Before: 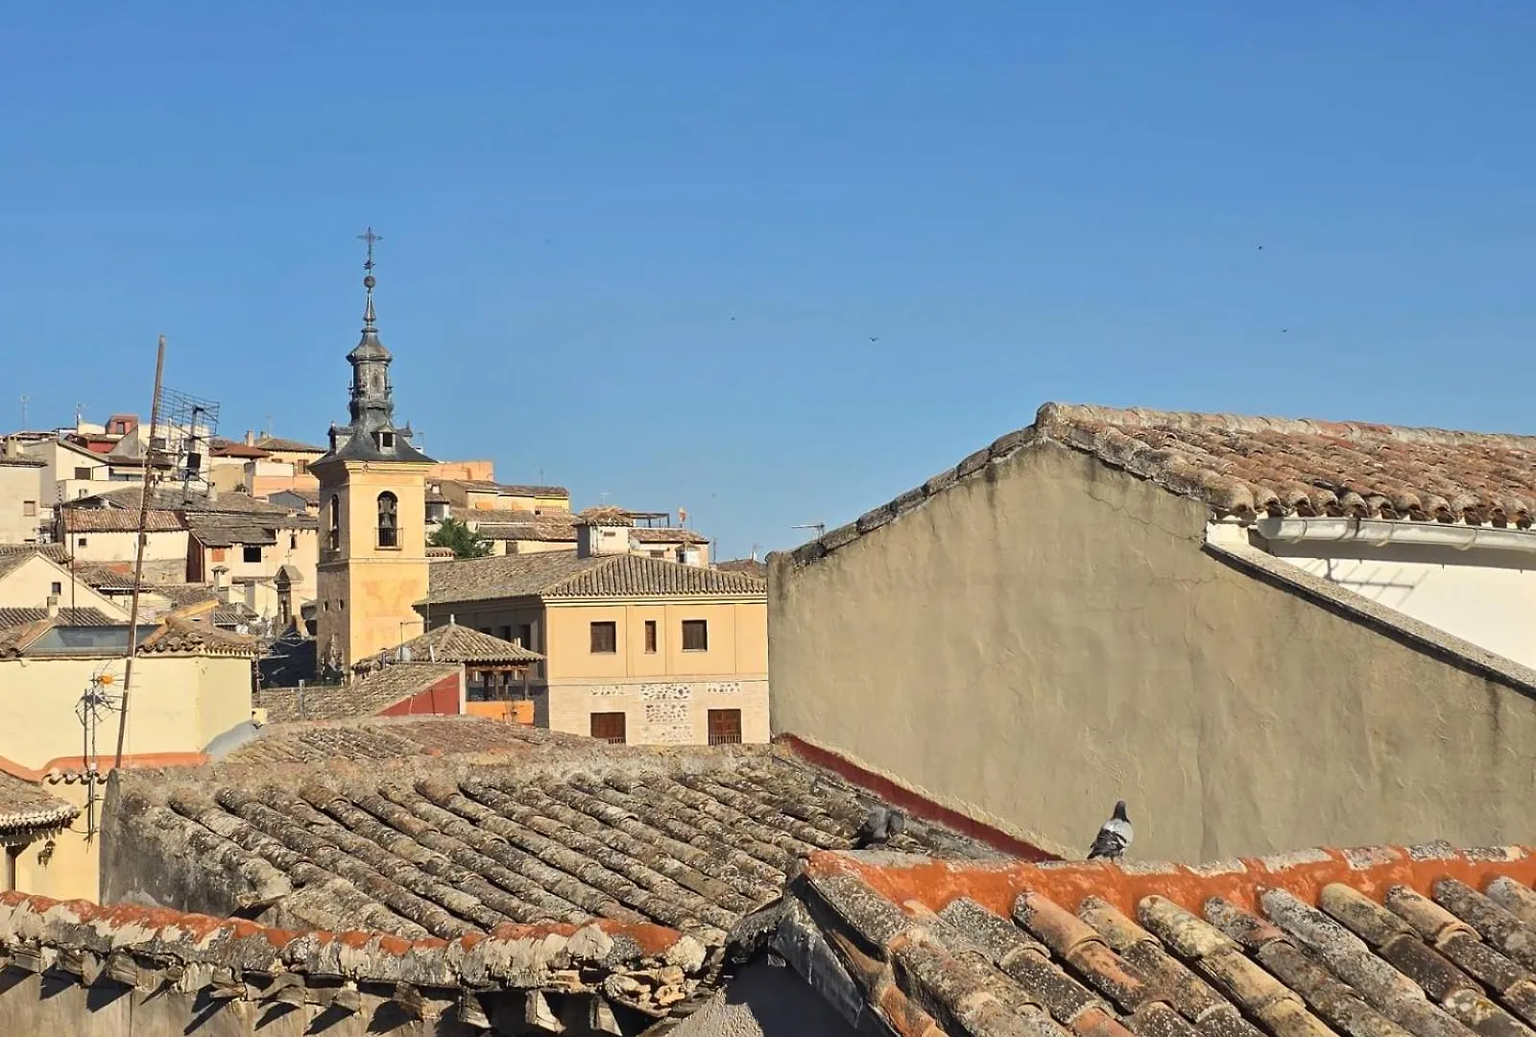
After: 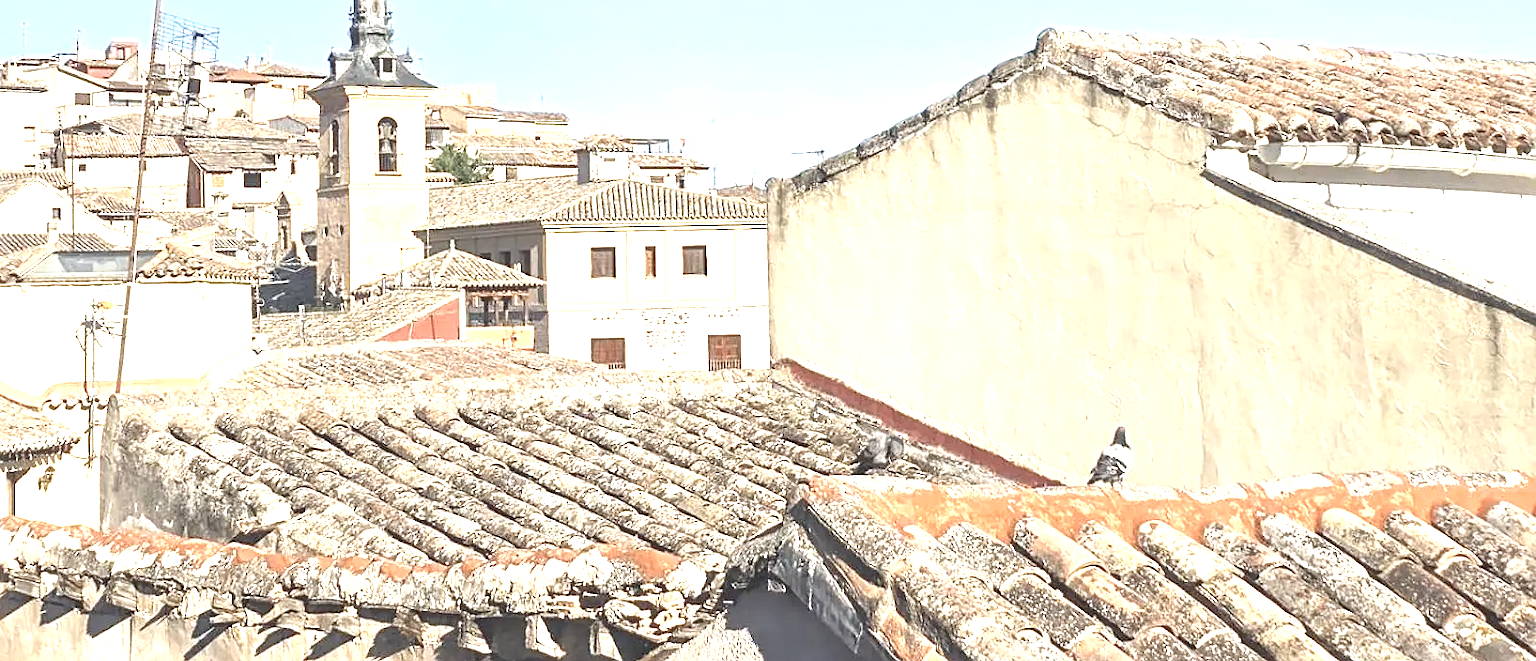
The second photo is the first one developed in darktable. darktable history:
crop and rotate: top 36.196%
local contrast: on, module defaults
sharpen: radius 2.494, amount 0.337
exposure: black level correction 0, exposure 2.303 EV, compensate highlight preservation false
contrast brightness saturation: contrast -0.246, saturation -0.433
